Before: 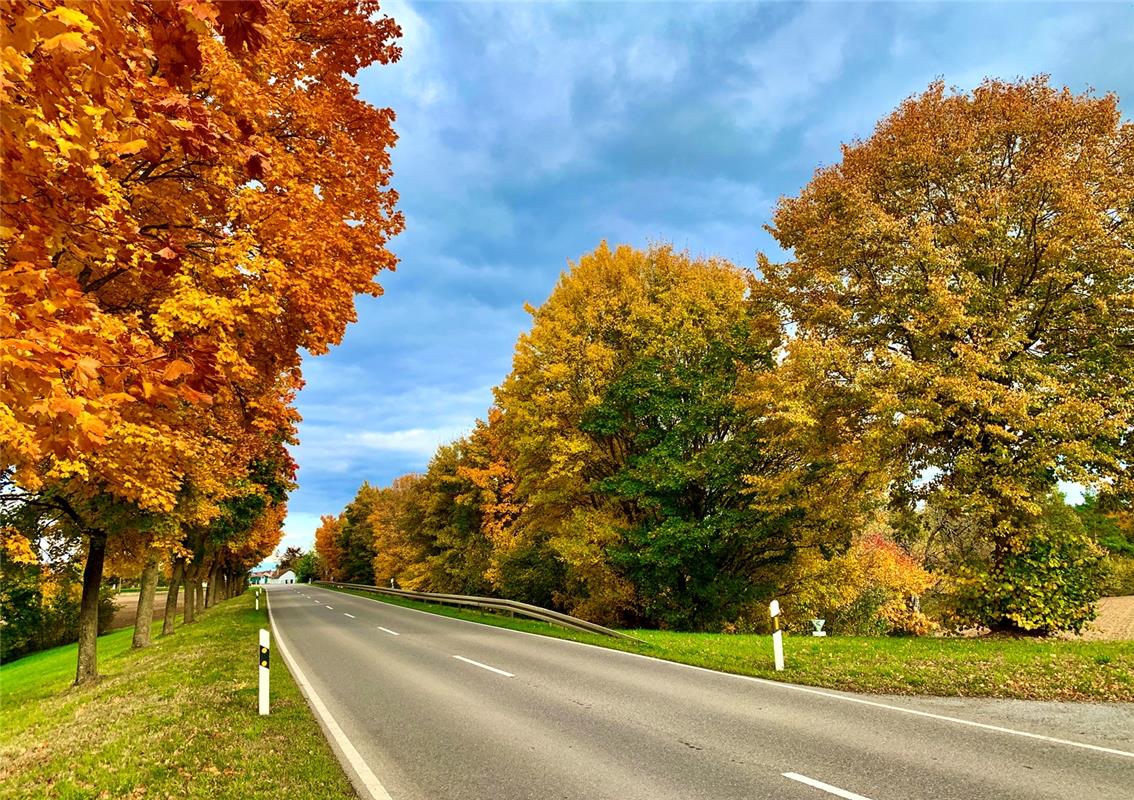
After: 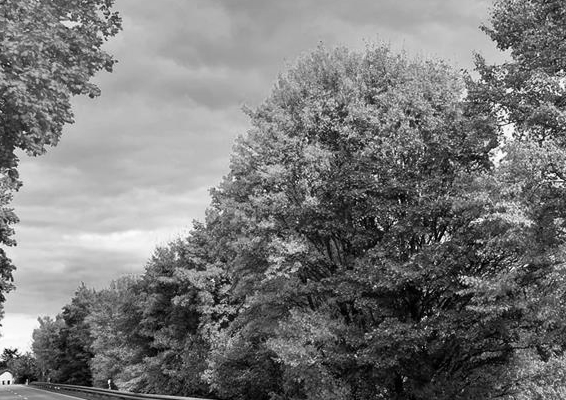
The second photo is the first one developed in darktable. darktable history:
monochrome: on, module defaults
crop: left 25%, top 25%, right 25%, bottom 25%
